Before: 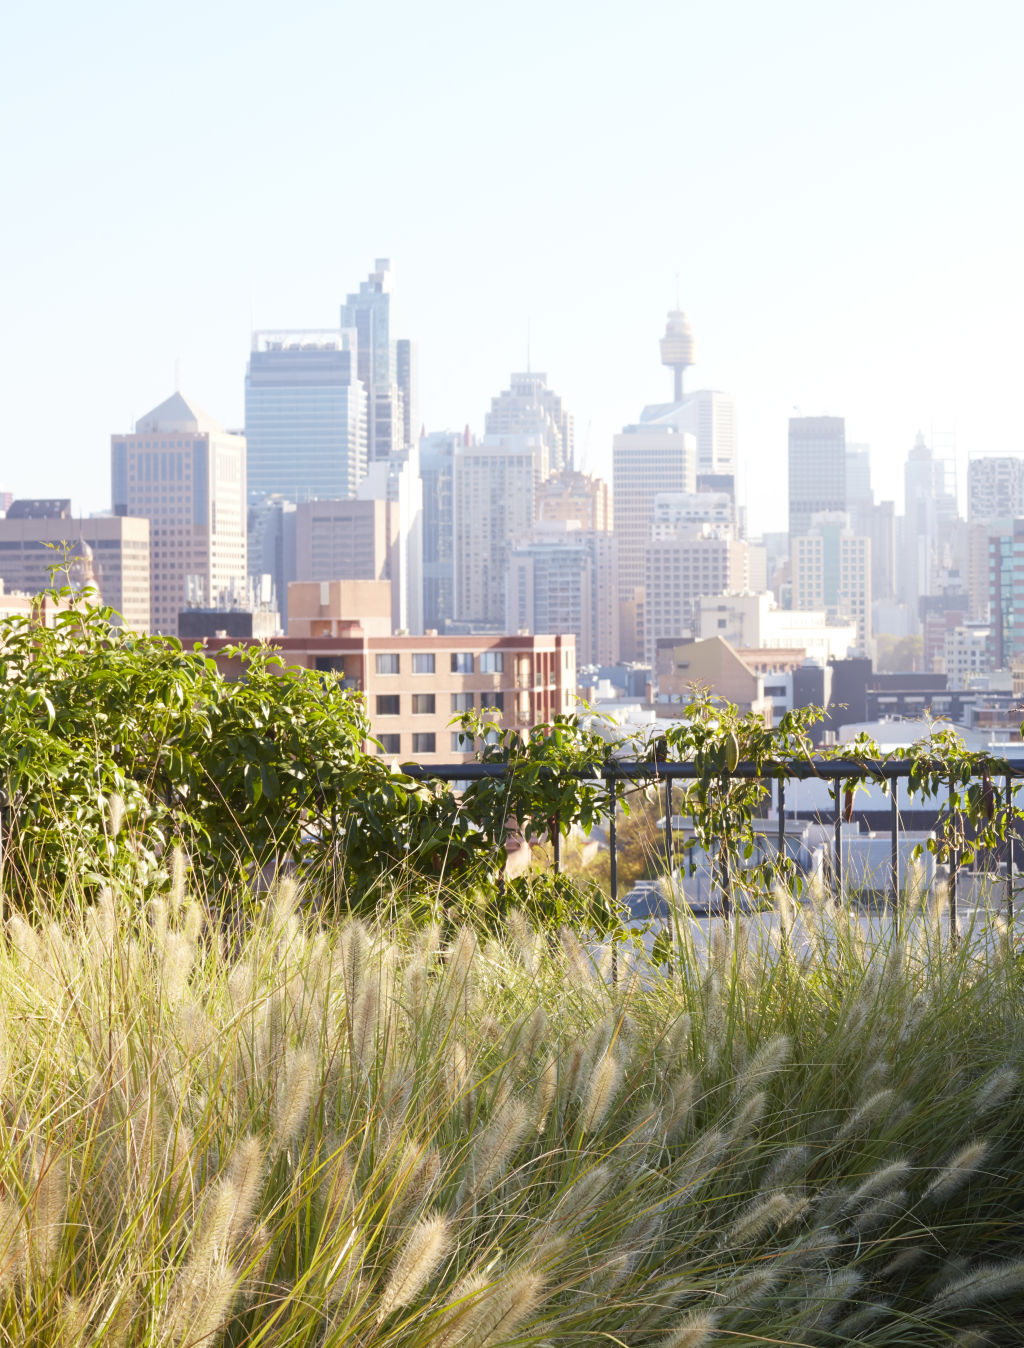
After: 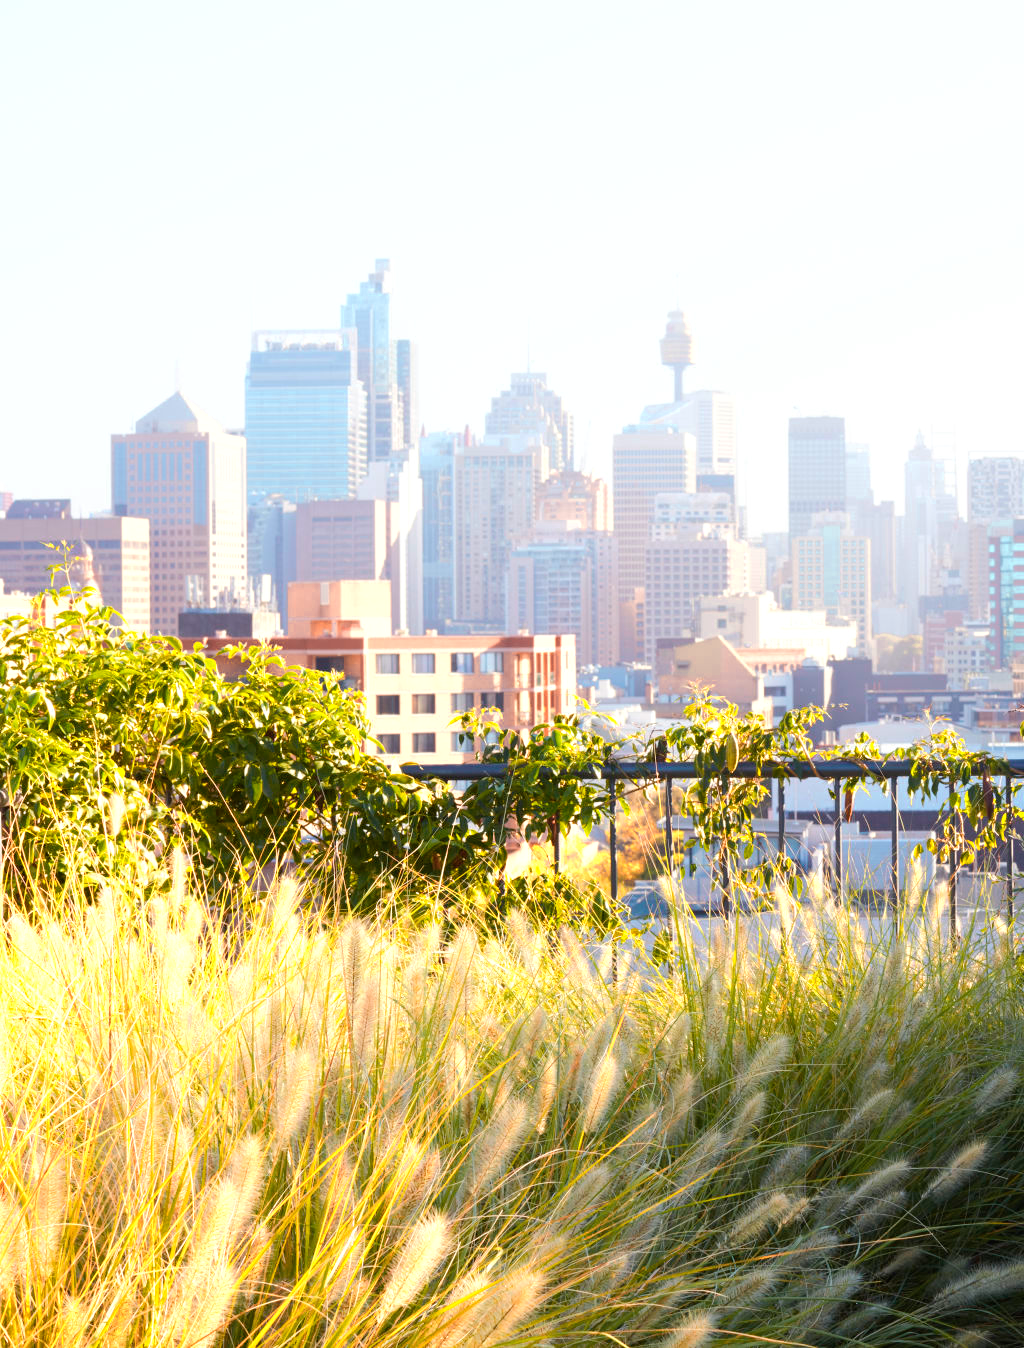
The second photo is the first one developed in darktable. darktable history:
color balance rgb: perceptual saturation grading › global saturation 25%, perceptual brilliance grading › mid-tones 10%, perceptual brilliance grading › shadows 15%, global vibrance 20%
color zones: curves: ch0 [(0.018, 0.548) (0.197, 0.654) (0.425, 0.447) (0.605, 0.658) (0.732, 0.579)]; ch1 [(0.105, 0.531) (0.224, 0.531) (0.386, 0.39) (0.618, 0.456) (0.732, 0.456) (0.956, 0.421)]; ch2 [(0.039, 0.583) (0.215, 0.465) (0.399, 0.544) (0.465, 0.548) (0.614, 0.447) (0.724, 0.43) (0.882, 0.623) (0.956, 0.632)]
